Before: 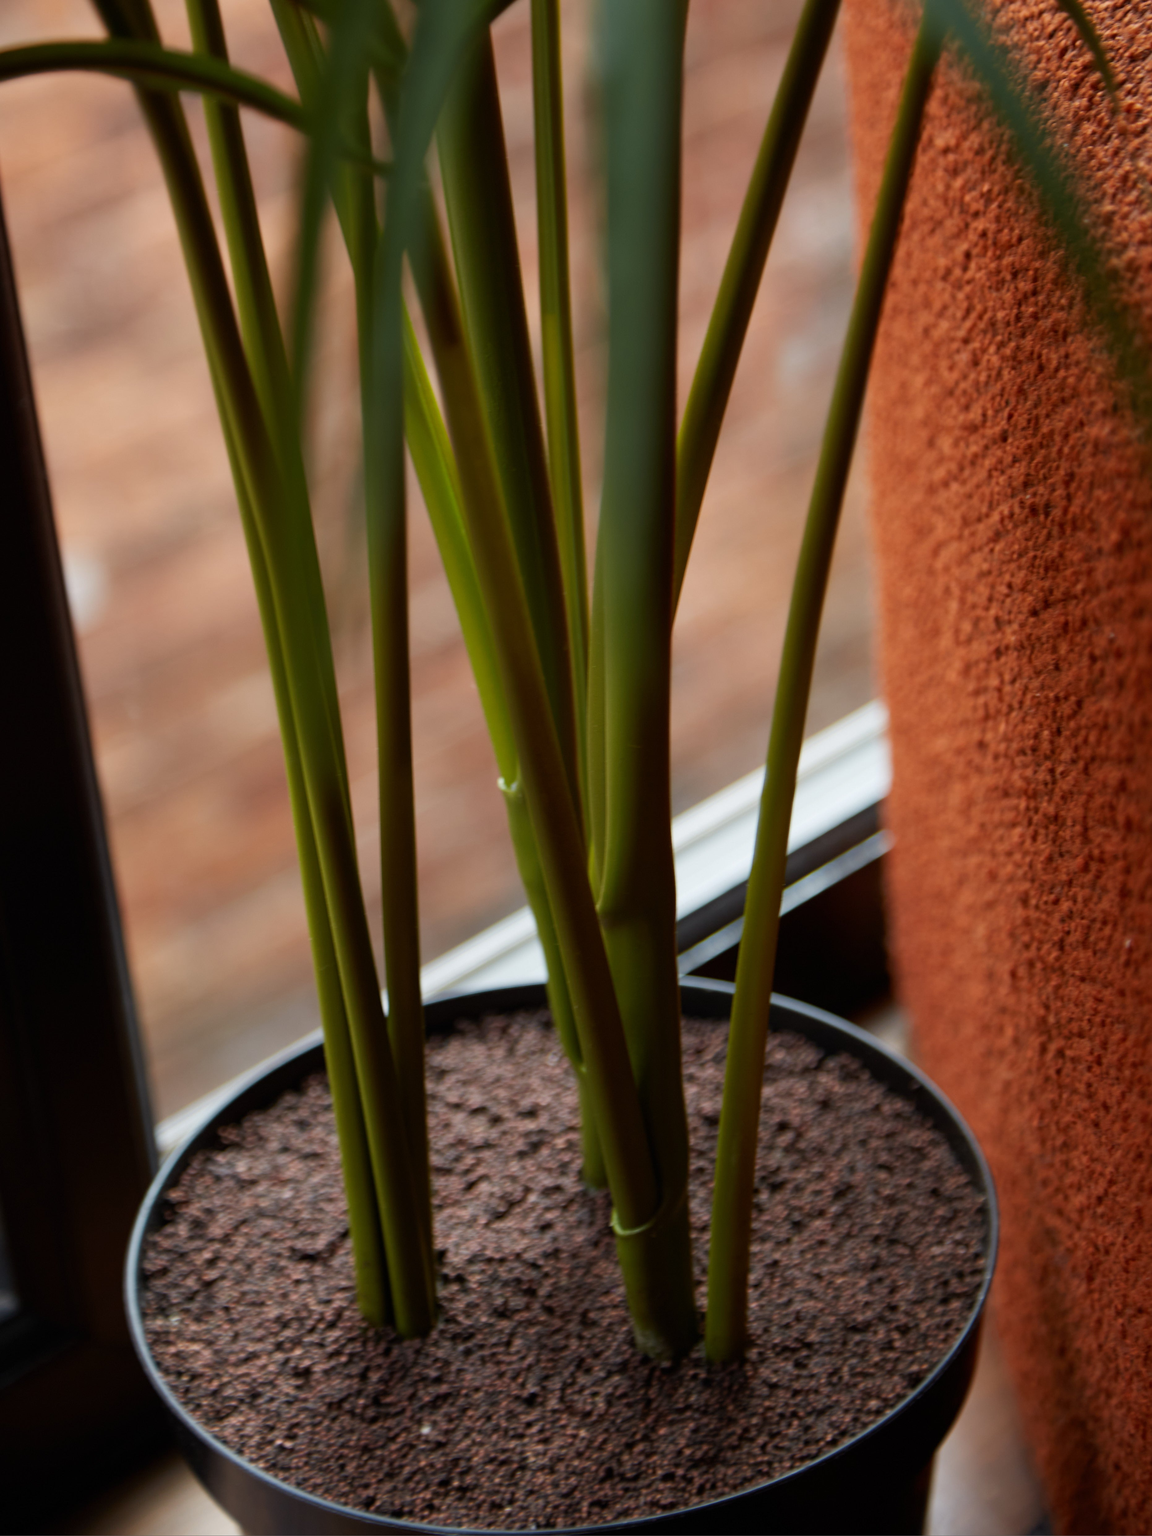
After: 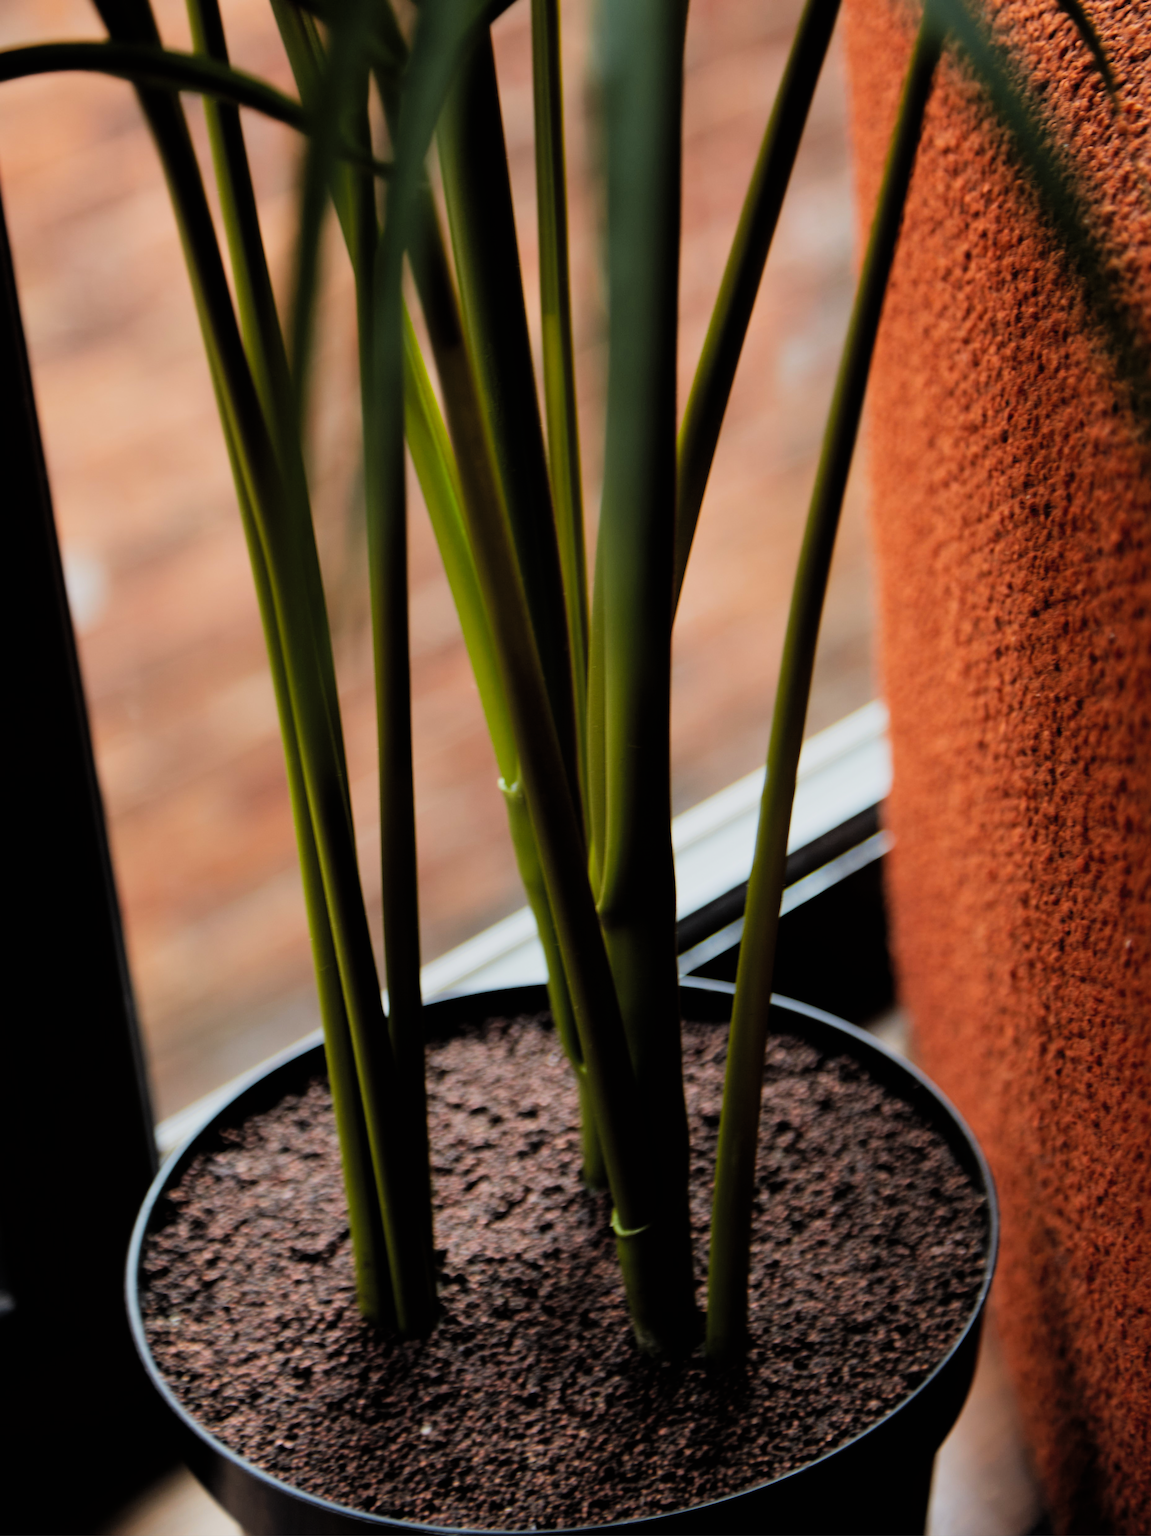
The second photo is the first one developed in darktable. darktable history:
contrast brightness saturation: brightness 0.095, saturation 0.191
filmic rgb: black relative exposure -5.13 EV, white relative exposure 3.97 EV, hardness 2.88, contrast 1.298, highlights saturation mix -8.62%
